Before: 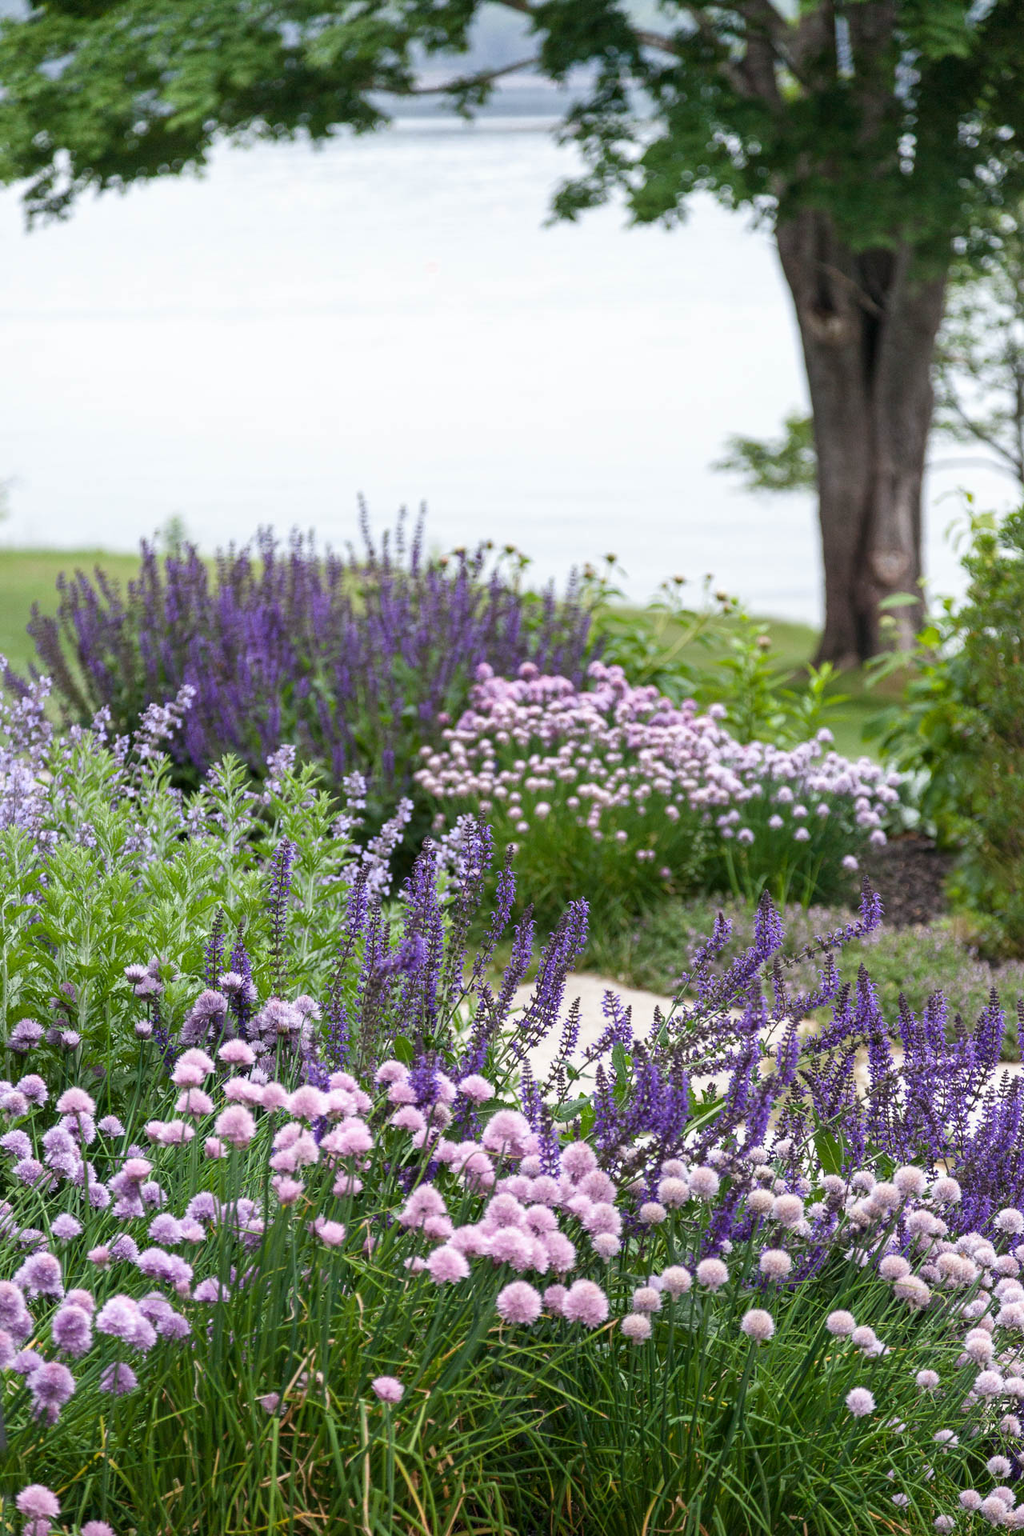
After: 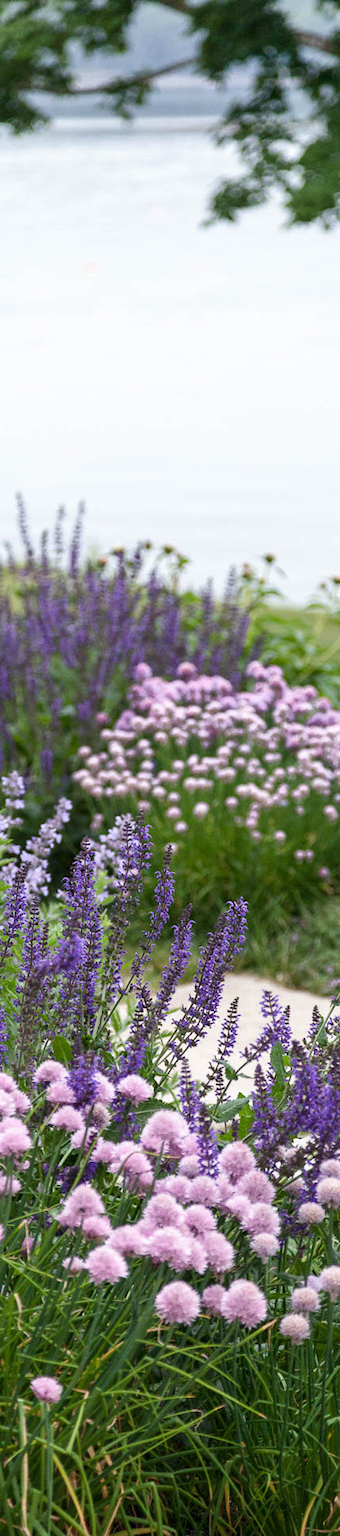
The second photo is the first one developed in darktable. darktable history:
crop: left 33.36%, right 33.36%
white balance: emerald 1
